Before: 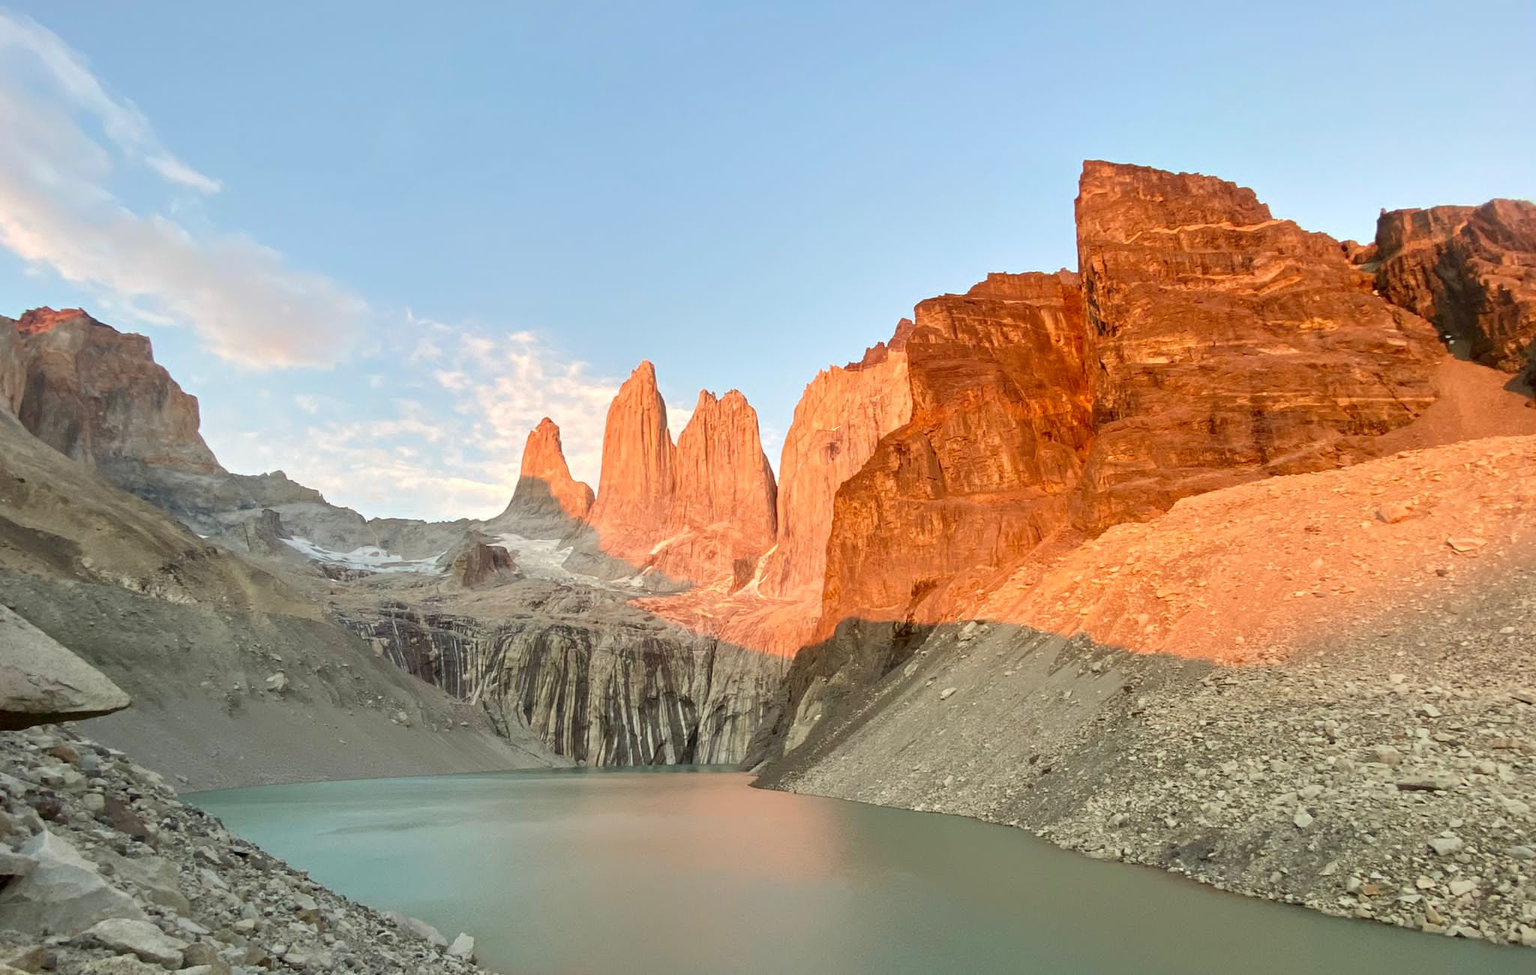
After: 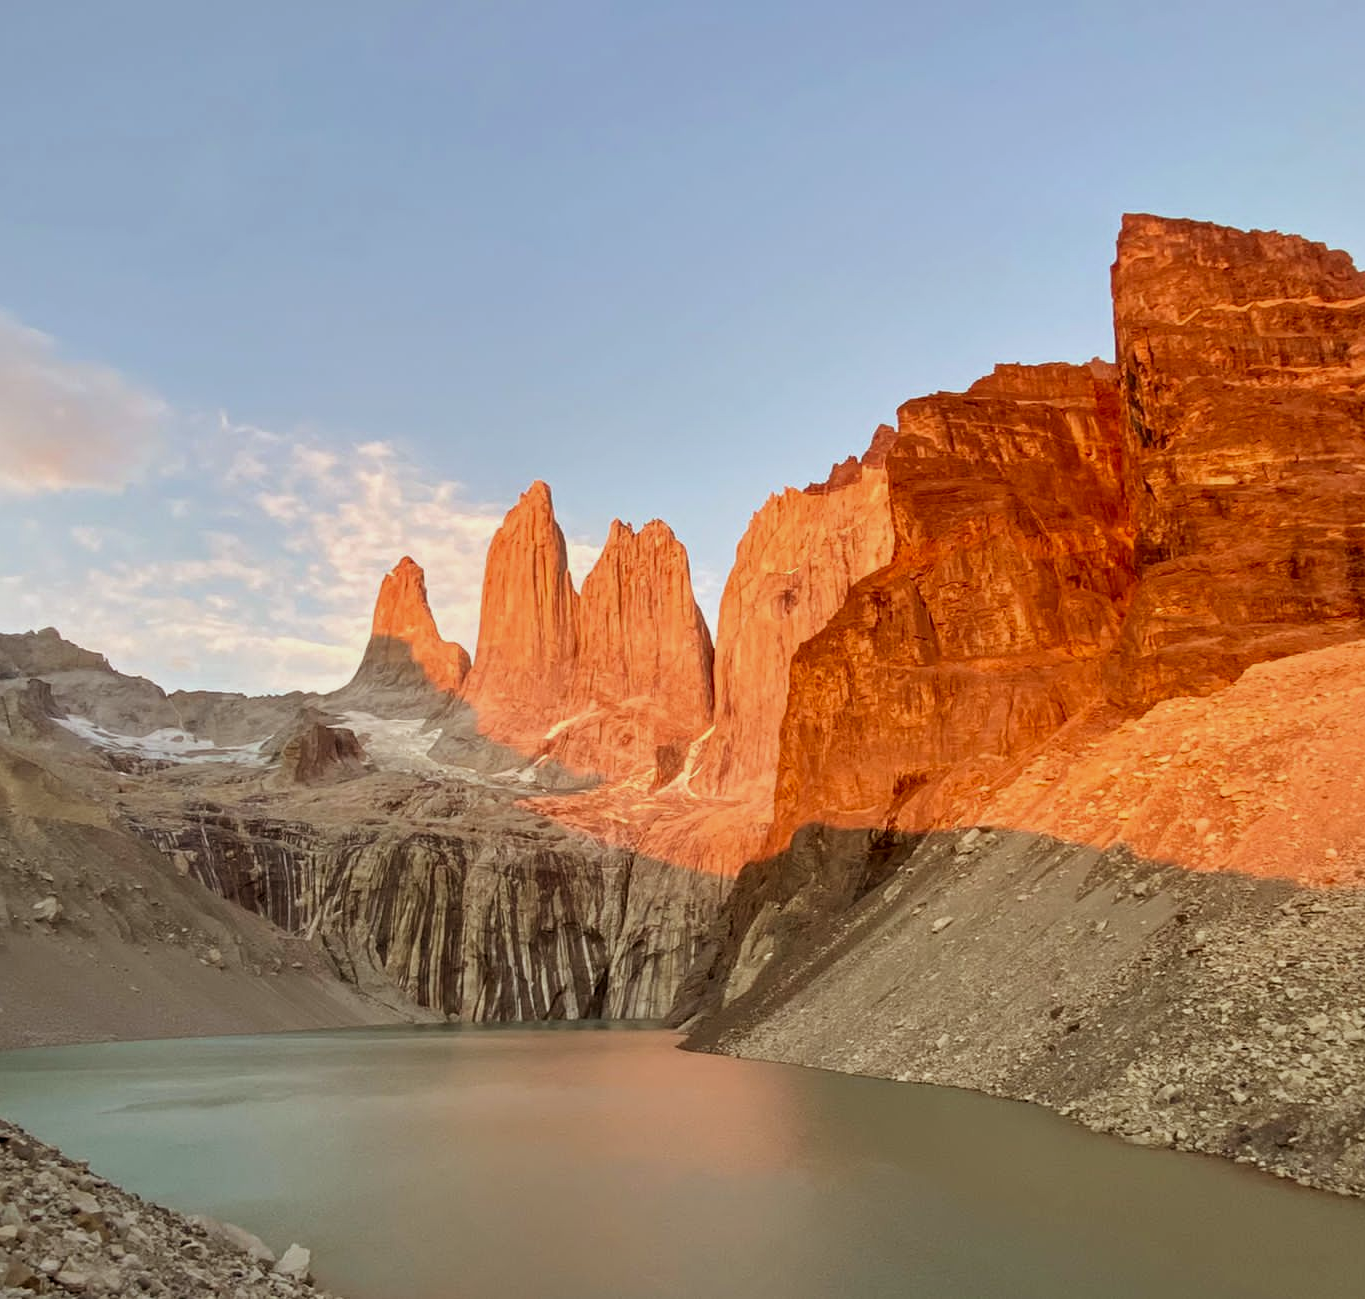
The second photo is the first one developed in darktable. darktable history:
crop and rotate: left 15.754%, right 17.579%
rgb levels: mode RGB, independent channels, levels [[0, 0.5, 1], [0, 0.521, 1], [0, 0.536, 1]]
exposure: exposure -0.293 EV, compensate highlight preservation false
local contrast: highlights 100%, shadows 100%, detail 120%, midtone range 0.2
